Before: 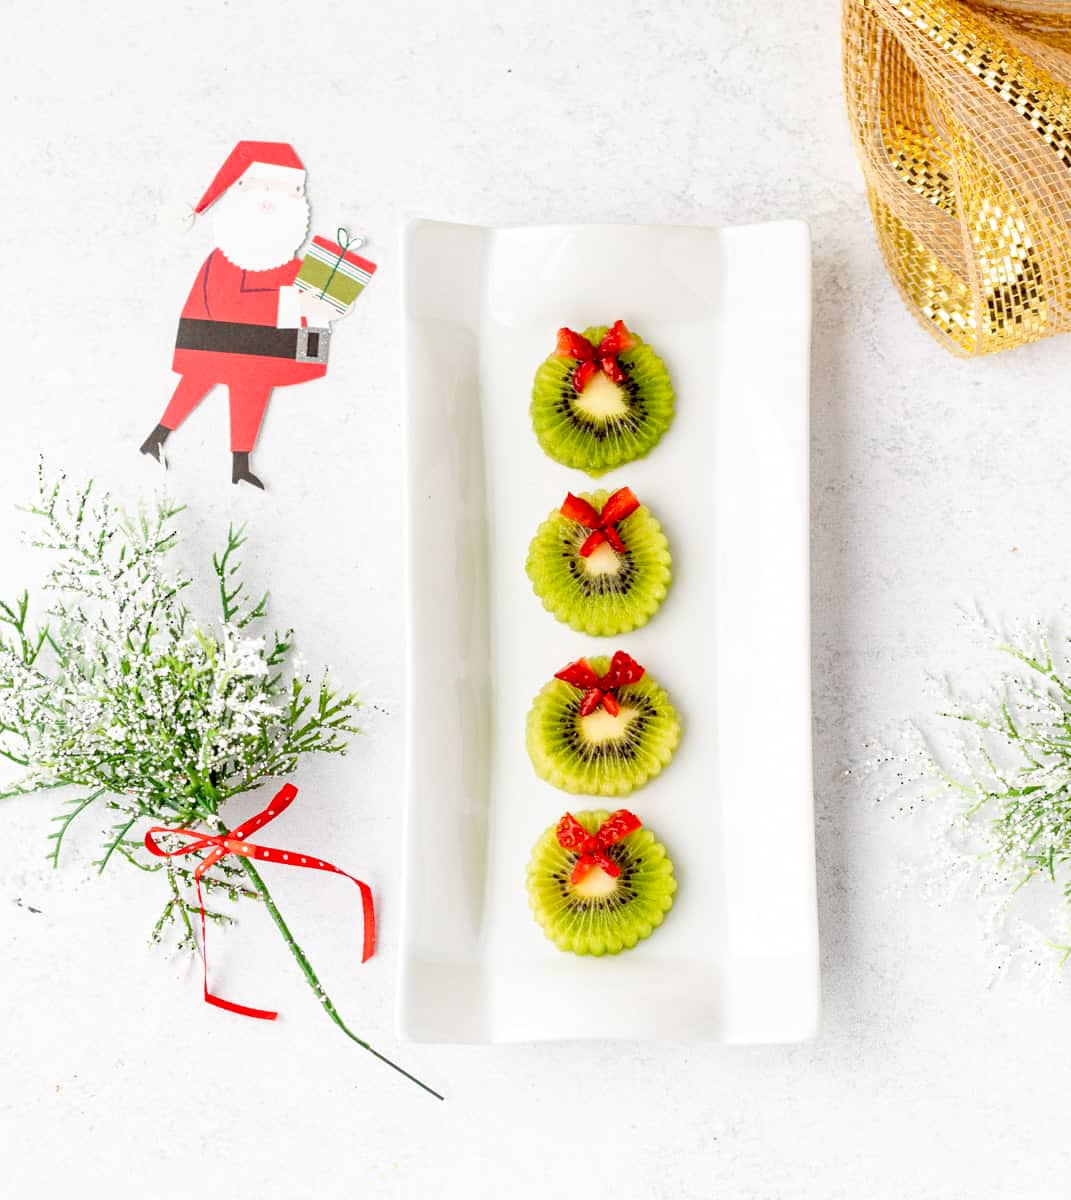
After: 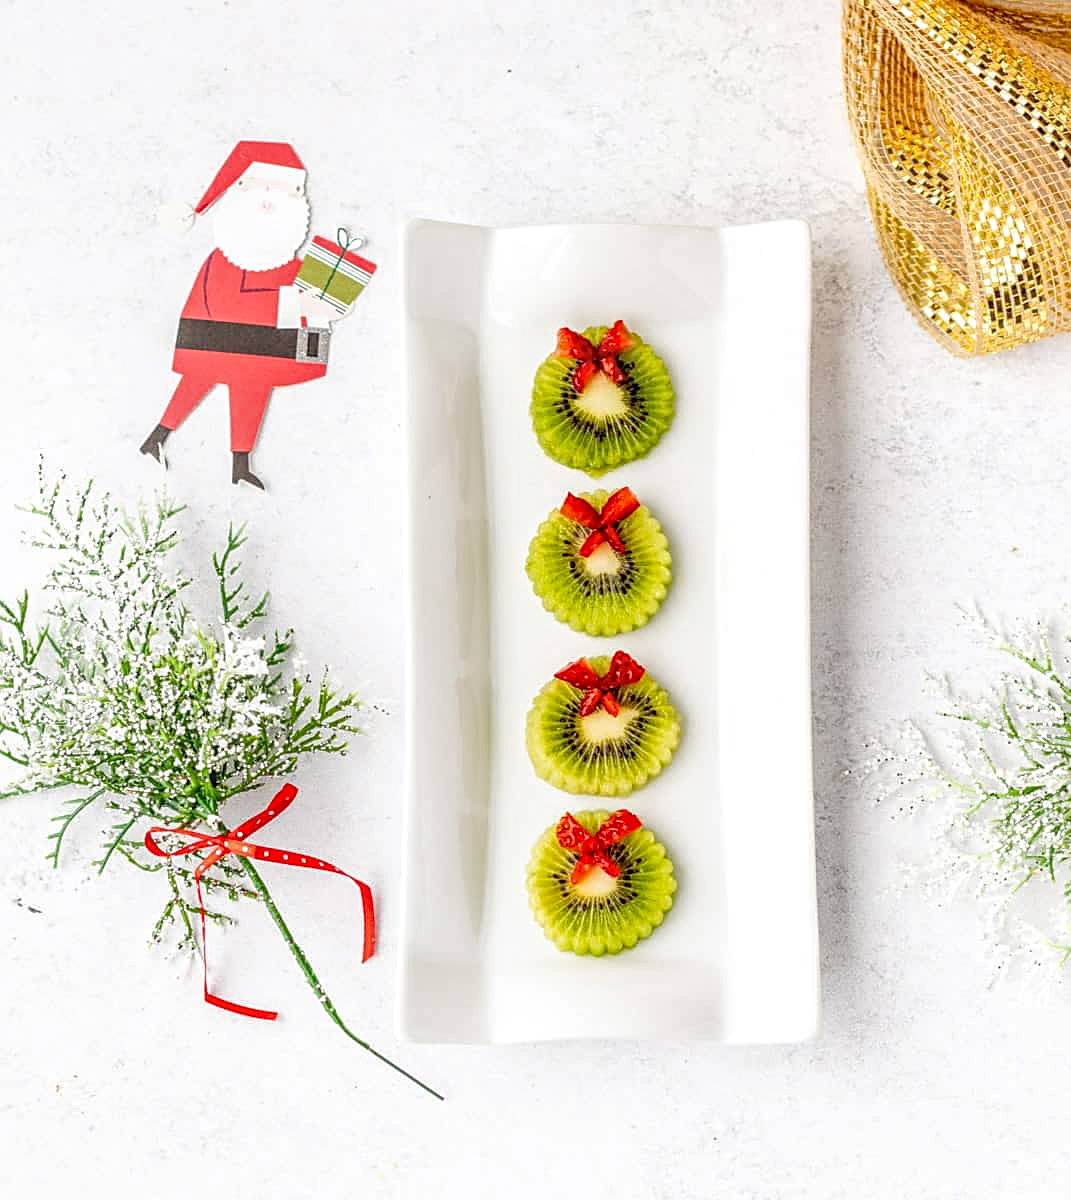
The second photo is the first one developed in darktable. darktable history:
local contrast: highlights 0%, shadows 0%, detail 133%
sharpen: on, module defaults
